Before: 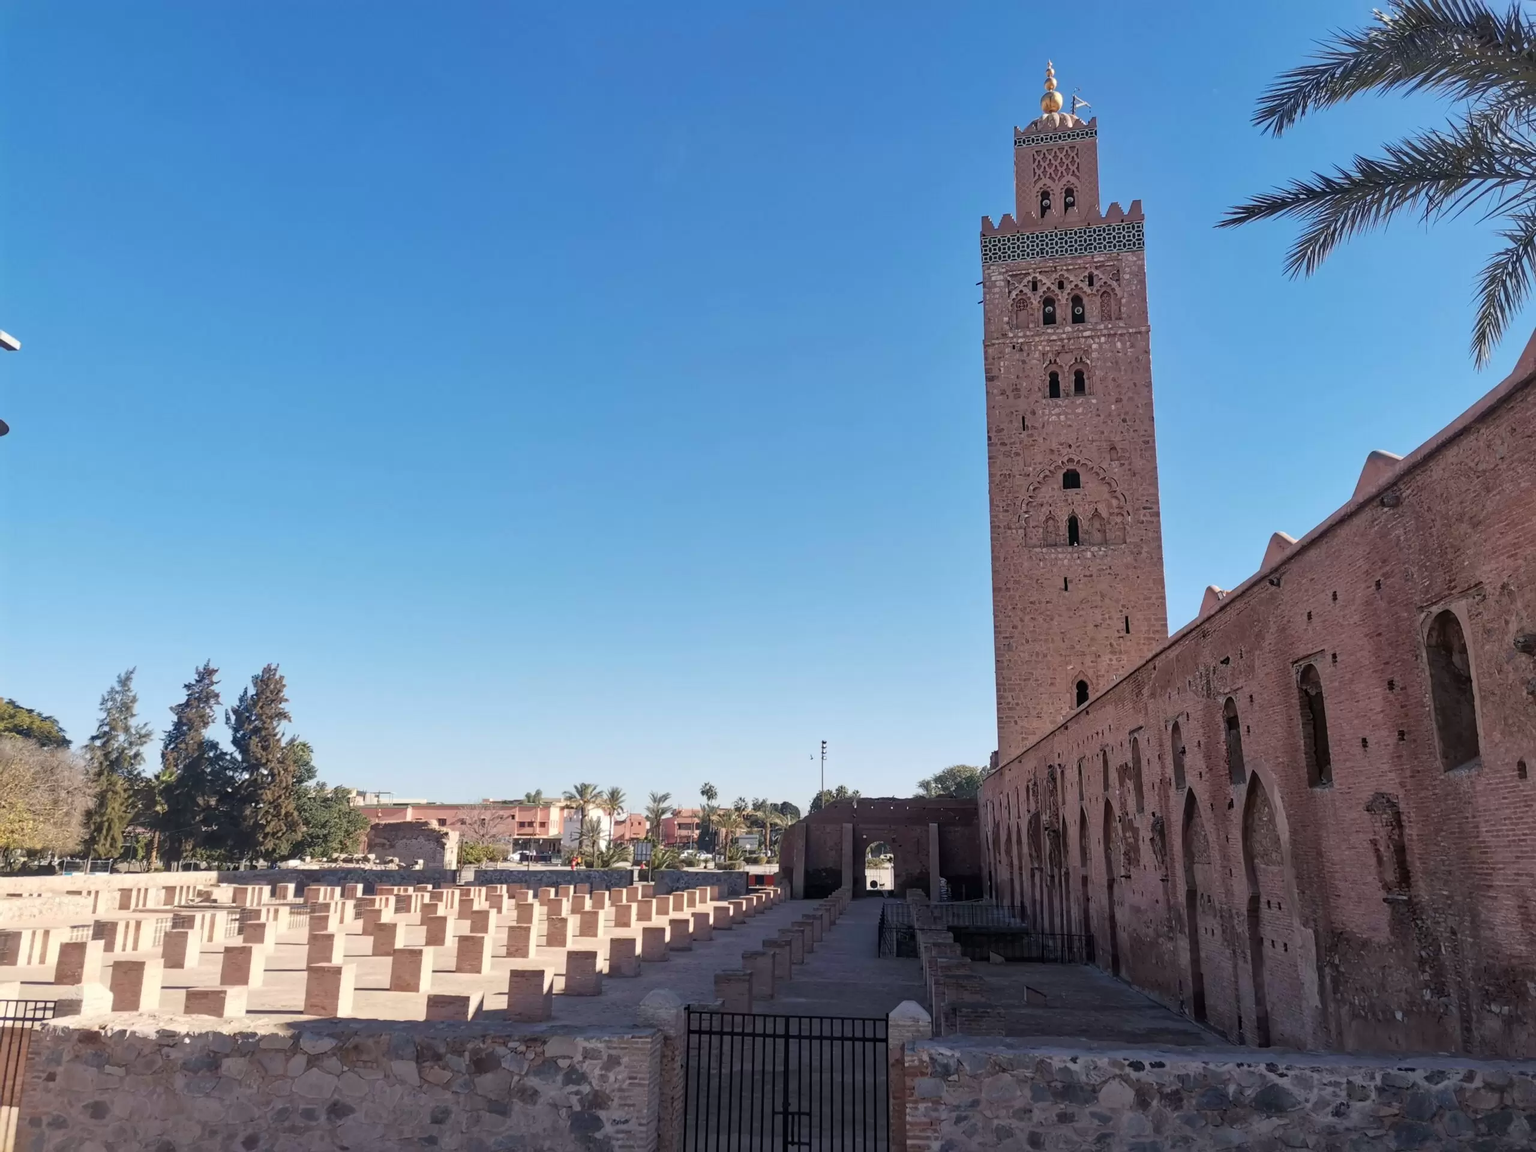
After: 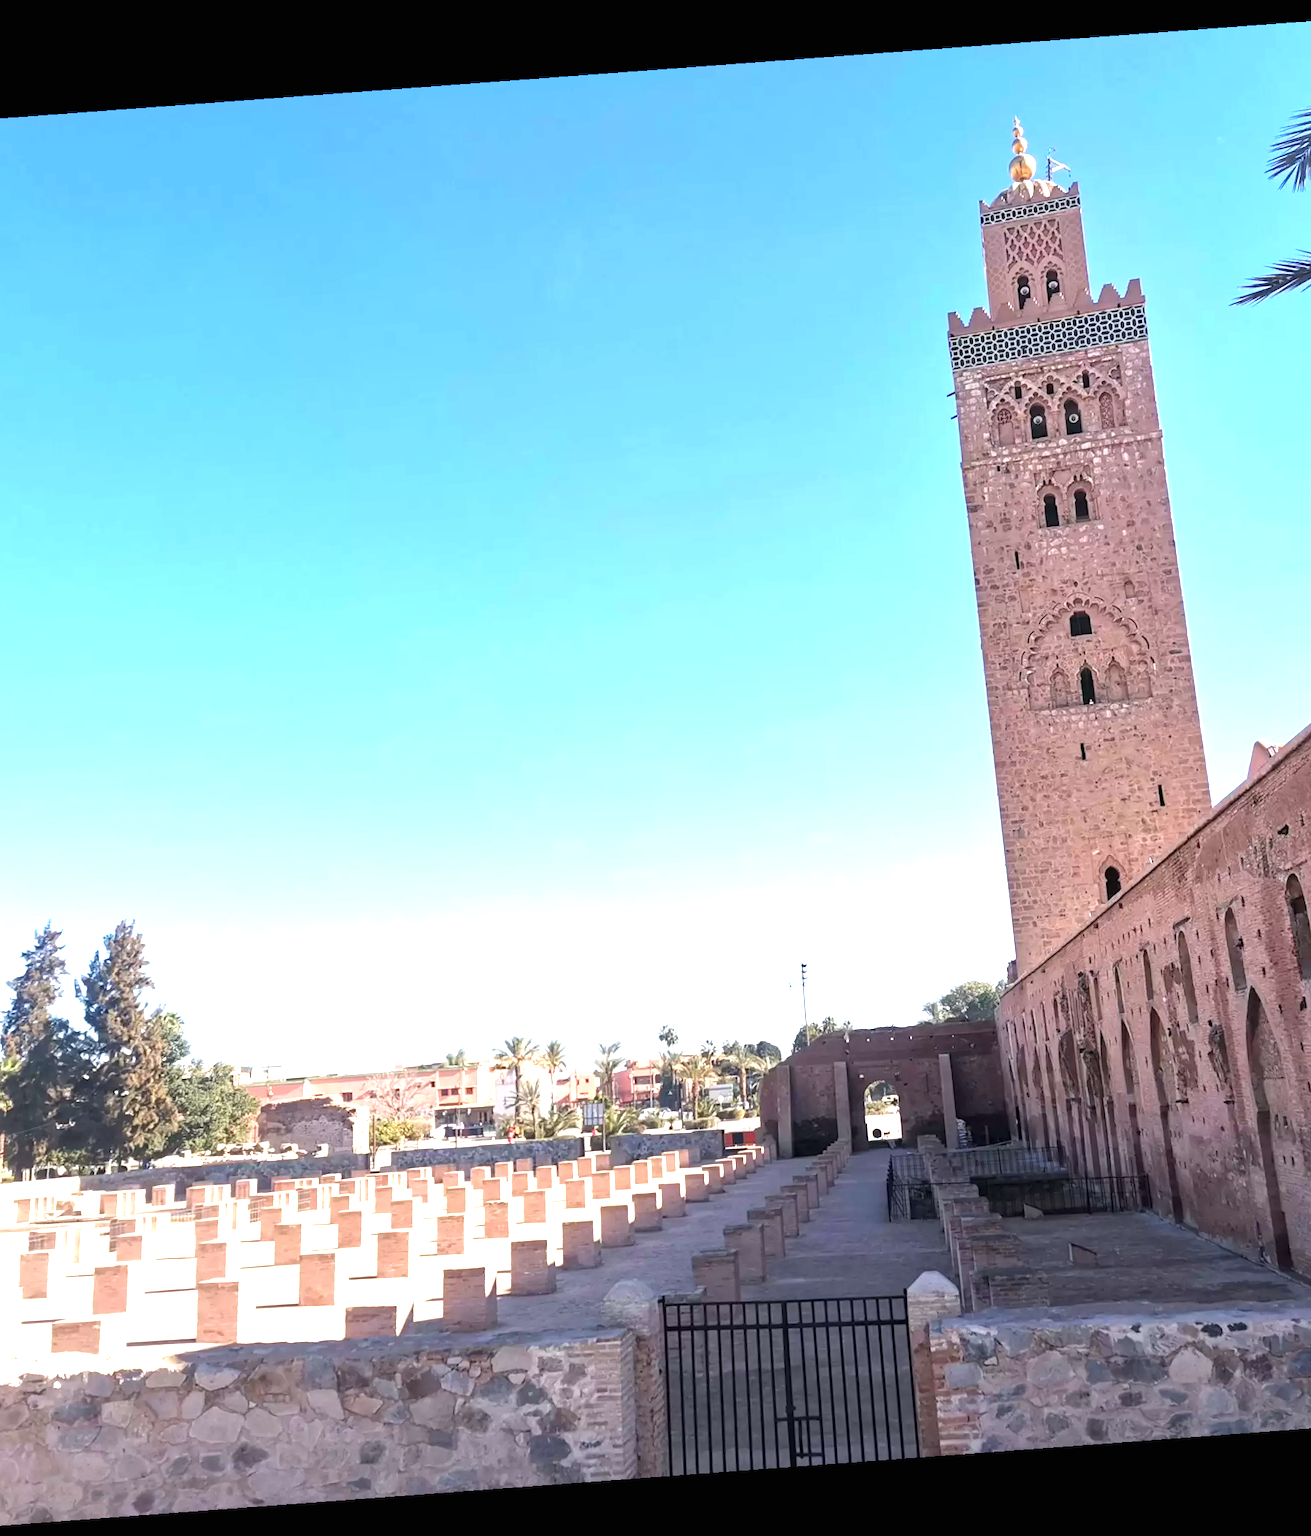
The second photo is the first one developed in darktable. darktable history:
exposure: black level correction 0, exposure 1.45 EV, compensate exposure bias true, compensate highlight preservation false
crop and rotate: left 13.409%, right 19.924%
rotate and perspective: rotation -4.25°, automatic cropping off
